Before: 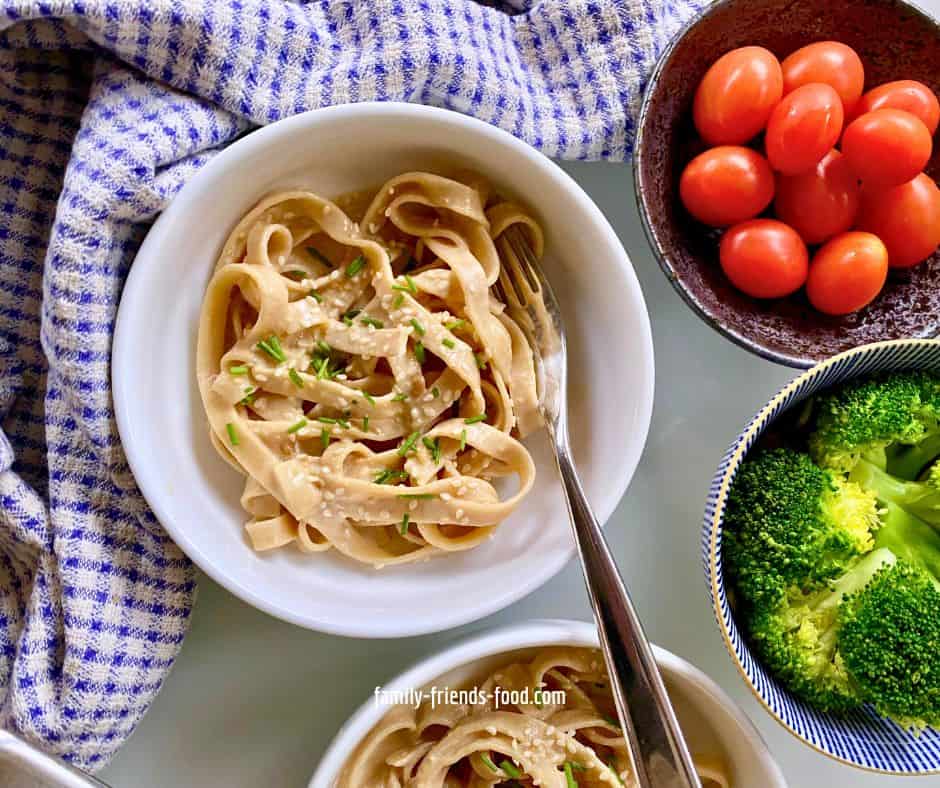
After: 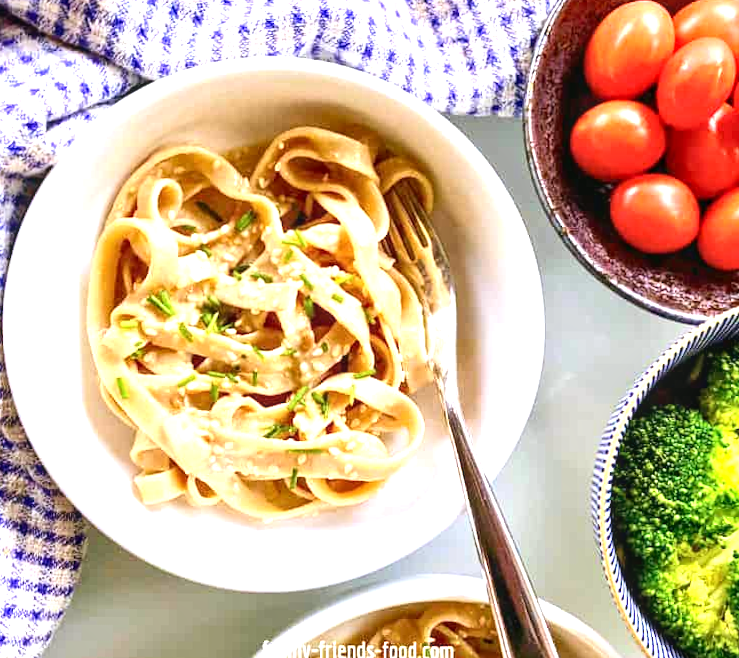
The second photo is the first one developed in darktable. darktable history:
white balance: red 1, blue 1
exposure: black level correction 0, exposure 1.2 EV, compensate highlight preservation false
crop: left 11.225%, top 5.381%, right 9.565%, bottom 10.314%
rotate and perspective: rotation 0.192°, lens shift (horizontal) -0.015, crop left 0.005, crop right 0.996, crop top 0.006, crop bottom 0.99
local contrast: on, module defaults
contrast brightness saturation: contrast 0.14
color balance: mode lift, gamma, gain (sRGB), lift [1, 0.99, 1.01, 0.992], gamma [1, 1.037, 0.974, 0.963]
